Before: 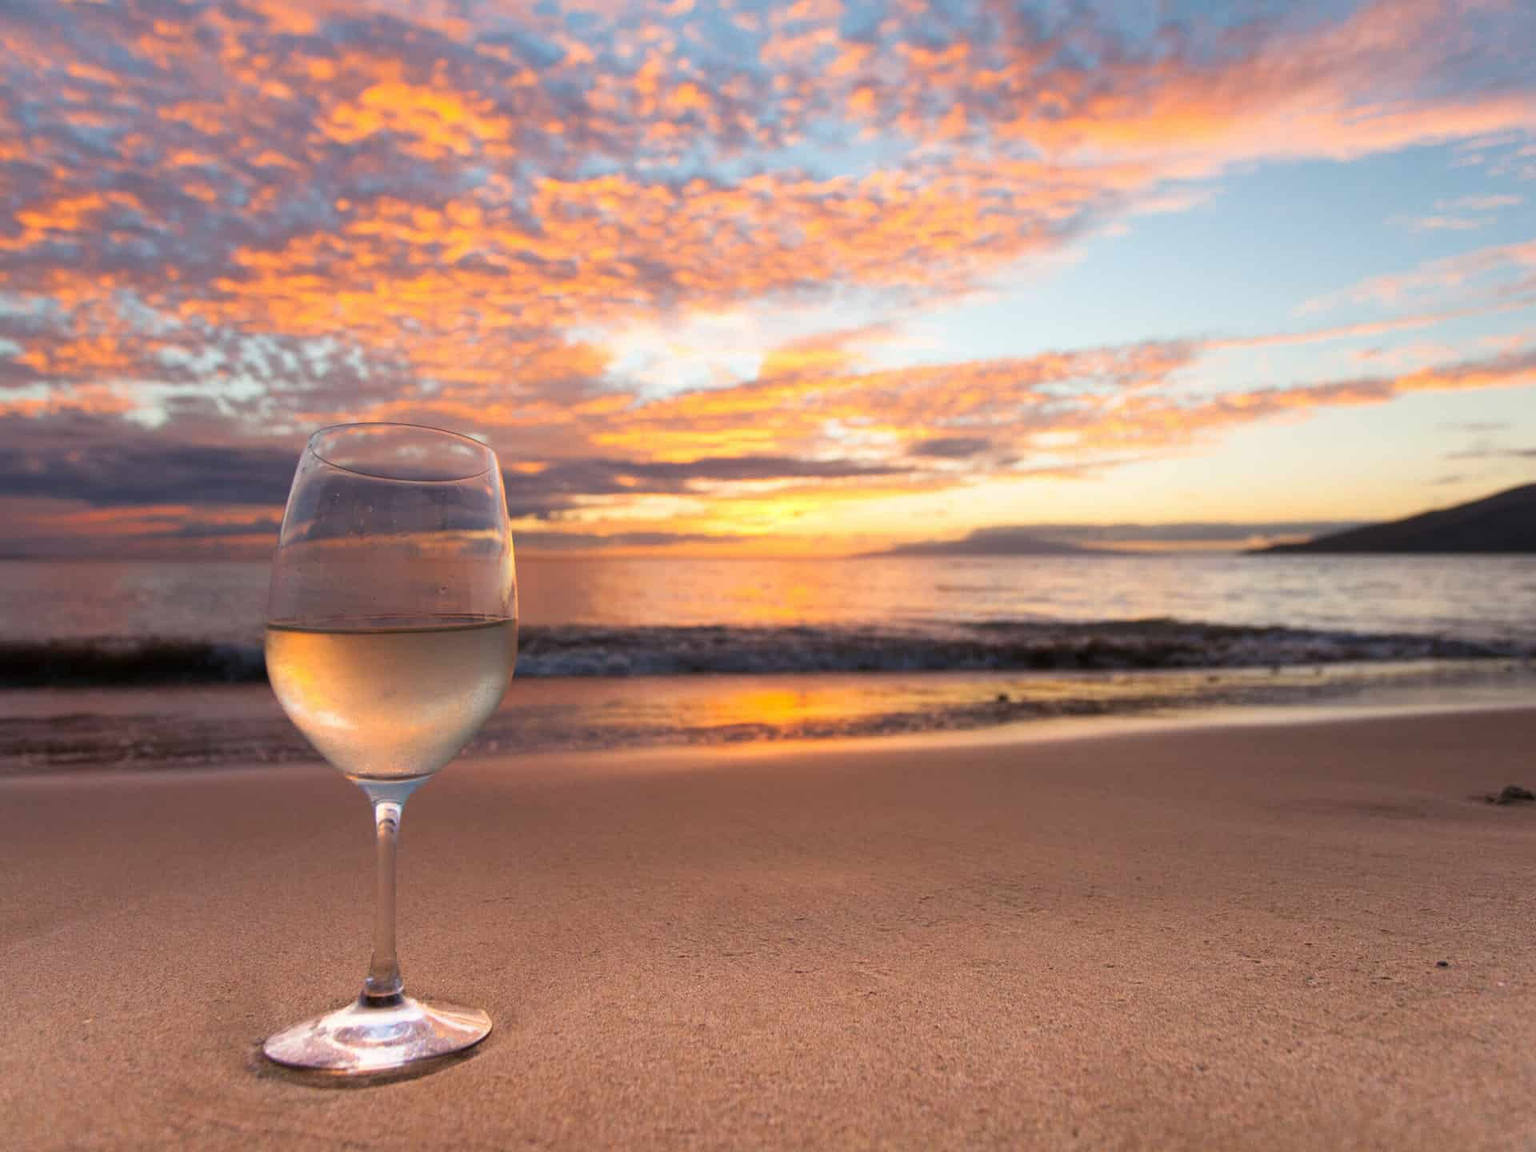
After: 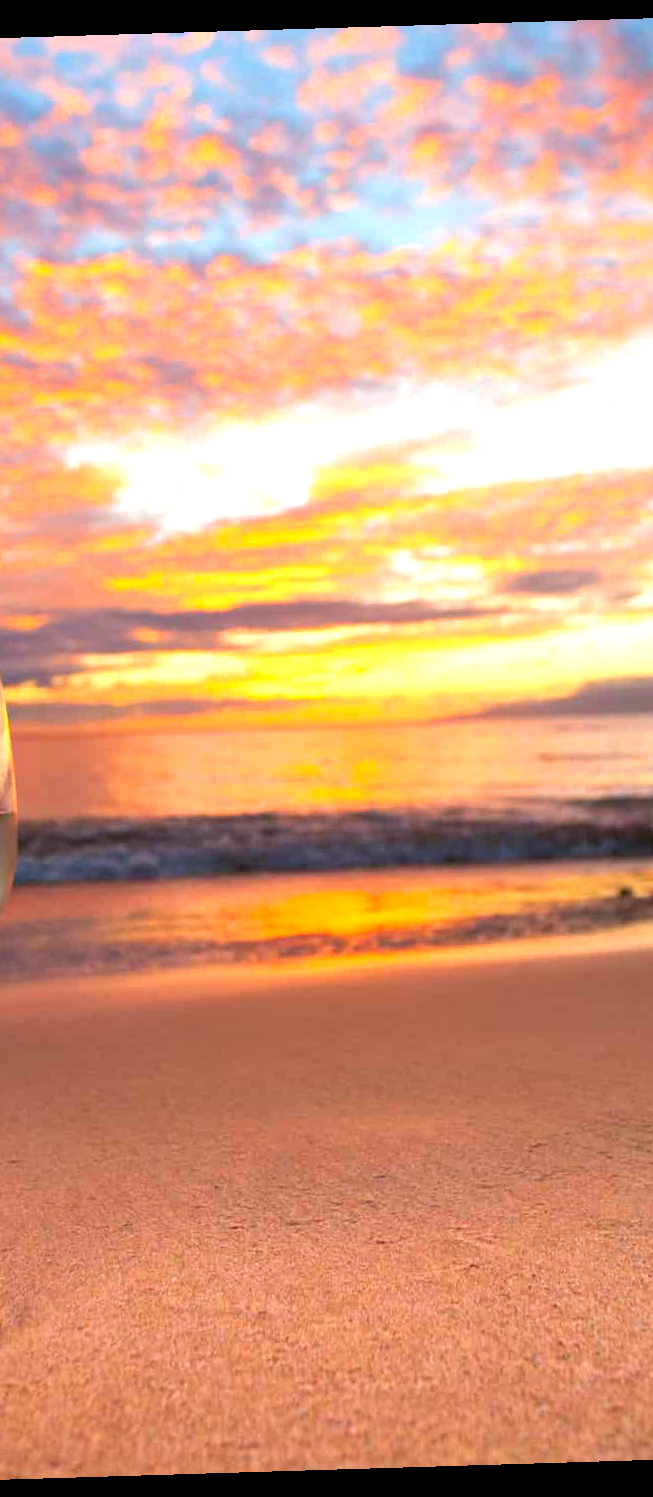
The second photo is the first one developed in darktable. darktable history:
crop: left 33.36%, right 33.36%
exposure: exposure 0.566 EV, compensate highlight preservation false
color correction: saturation 1.34
rotate and perspective: rotation -1.75°, automatic cropping off
